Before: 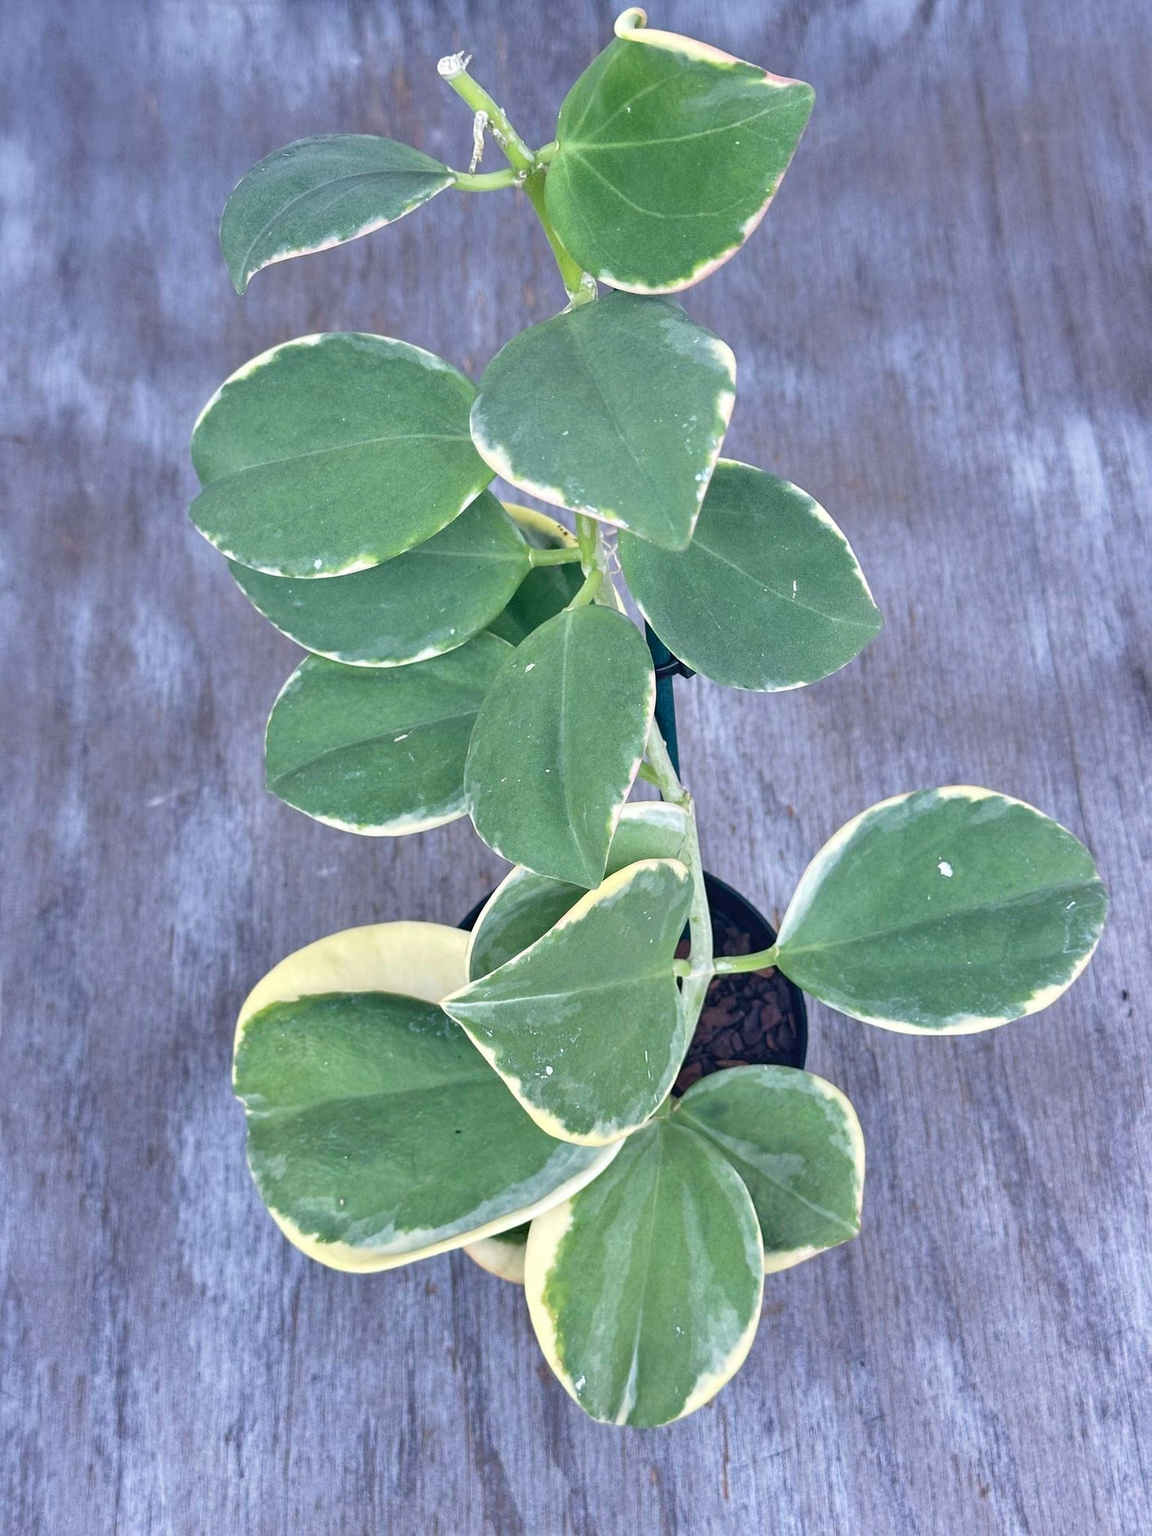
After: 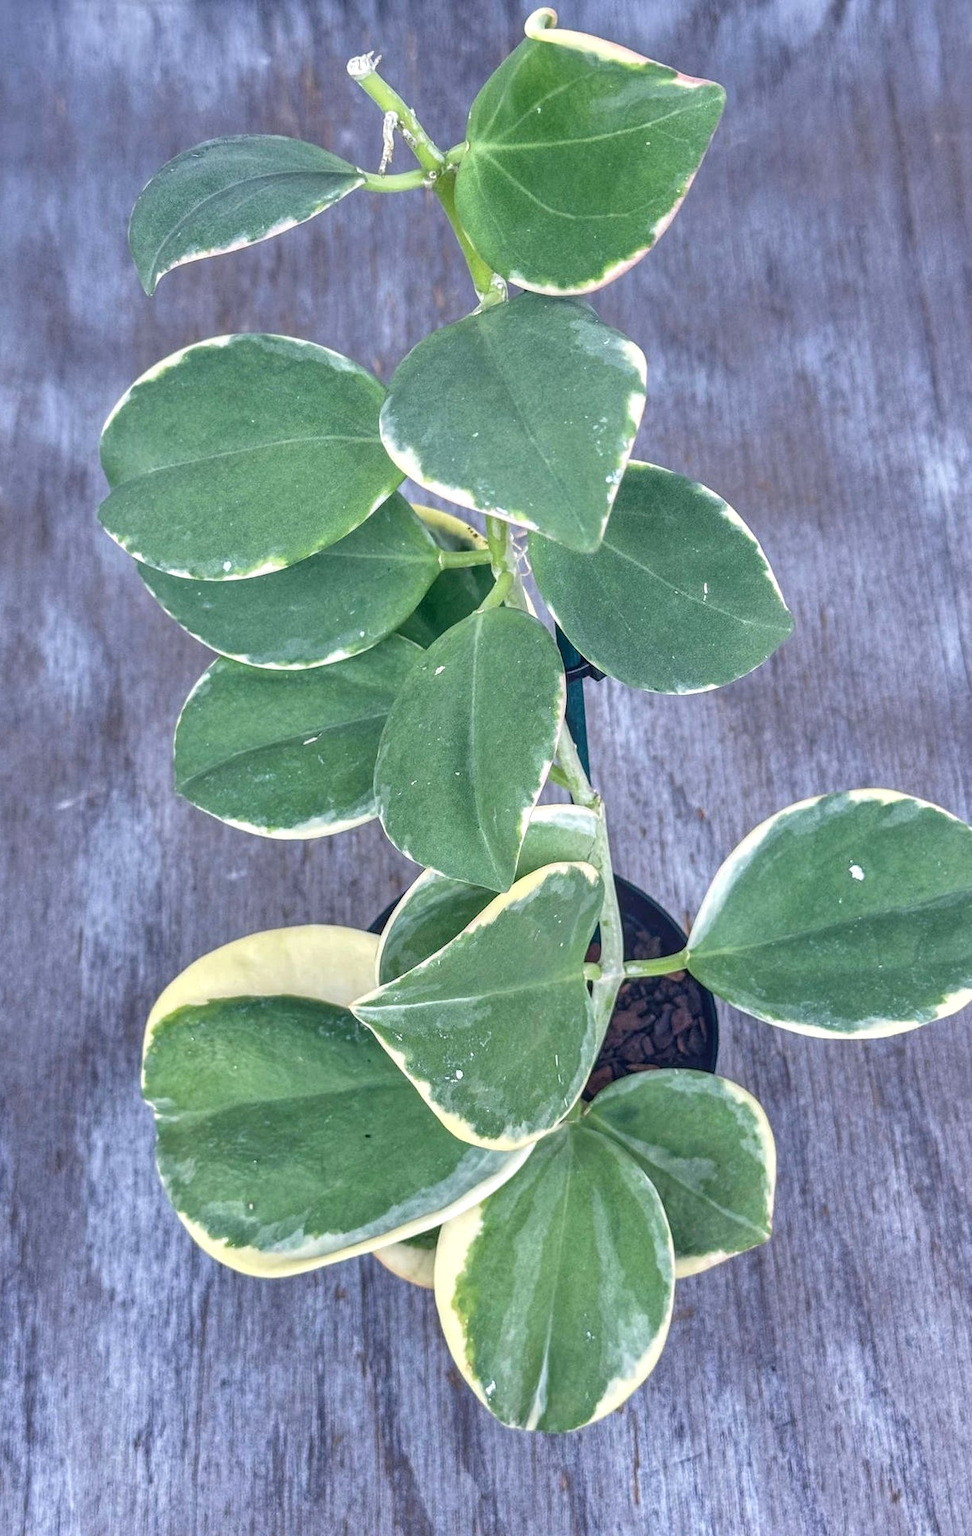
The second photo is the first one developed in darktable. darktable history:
shadows and highlights: radius 337.17, shadows 29.01, soften with gaussian
crop: left 8.026%, right 7.374%
local contrast: highlights 0%, shadows 0%, detail 133%
